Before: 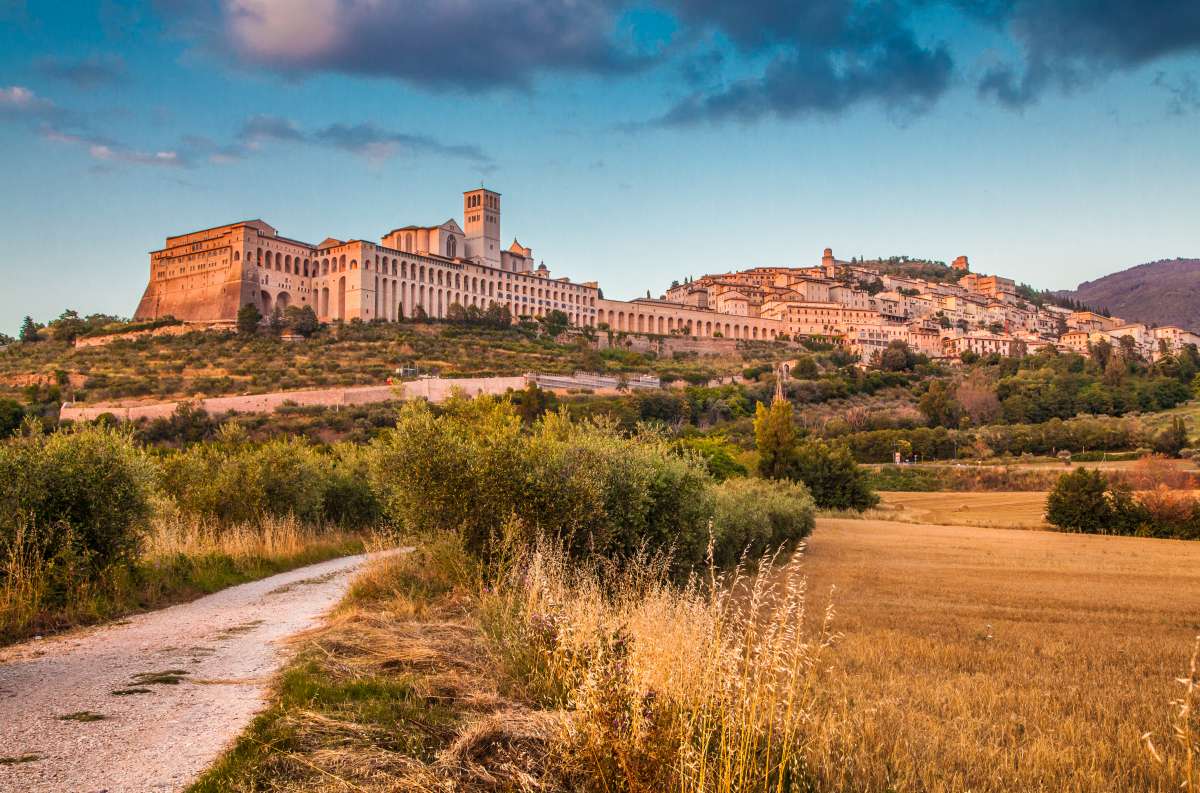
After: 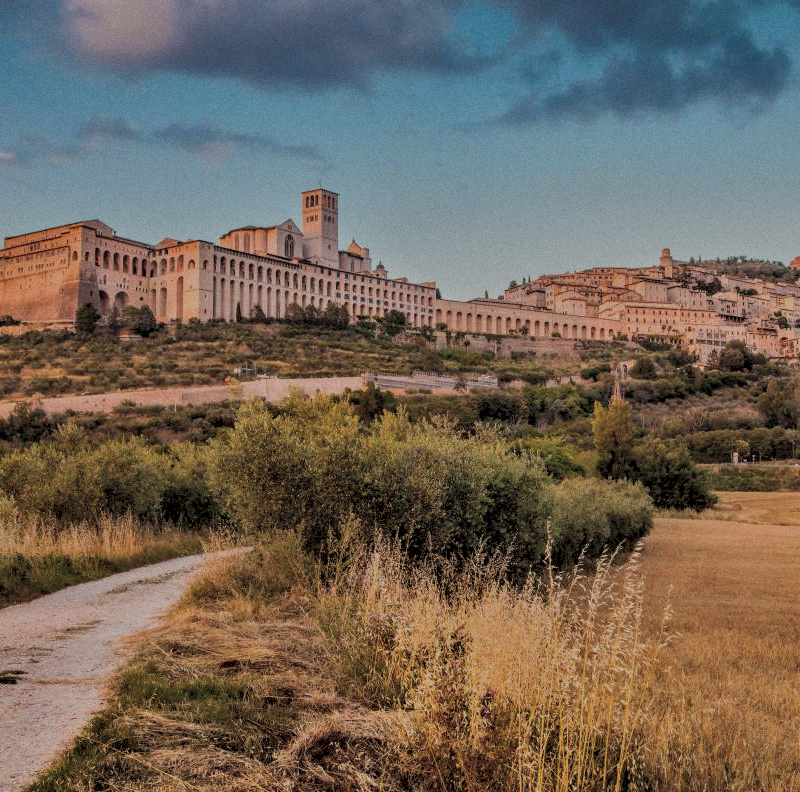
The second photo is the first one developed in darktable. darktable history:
contrast brightness saturation: brightness 0.28
tone equalizer: -8 EV -2 EV, -7 EV -2 EV, -6 EV -2 EV, -5 EV -2 EV, -4 EV -2 EV, -3 EV -2 EV, -2 EV -2 EV, -1 EV -1.63 EV, +0 EV -2 EV
contrast equalizer: y [[0.535, 0.543, 0.548, 0.548, 0.542, 0.532], [0.5 ×6], [0.5 ×6], [0 ×6], [0 ×6]]
crop and rotate: left 13.537%, right 19.796%
grain: coarseness 7.08 ISO, strength 21.67%, mid-tones bias 59.58%
